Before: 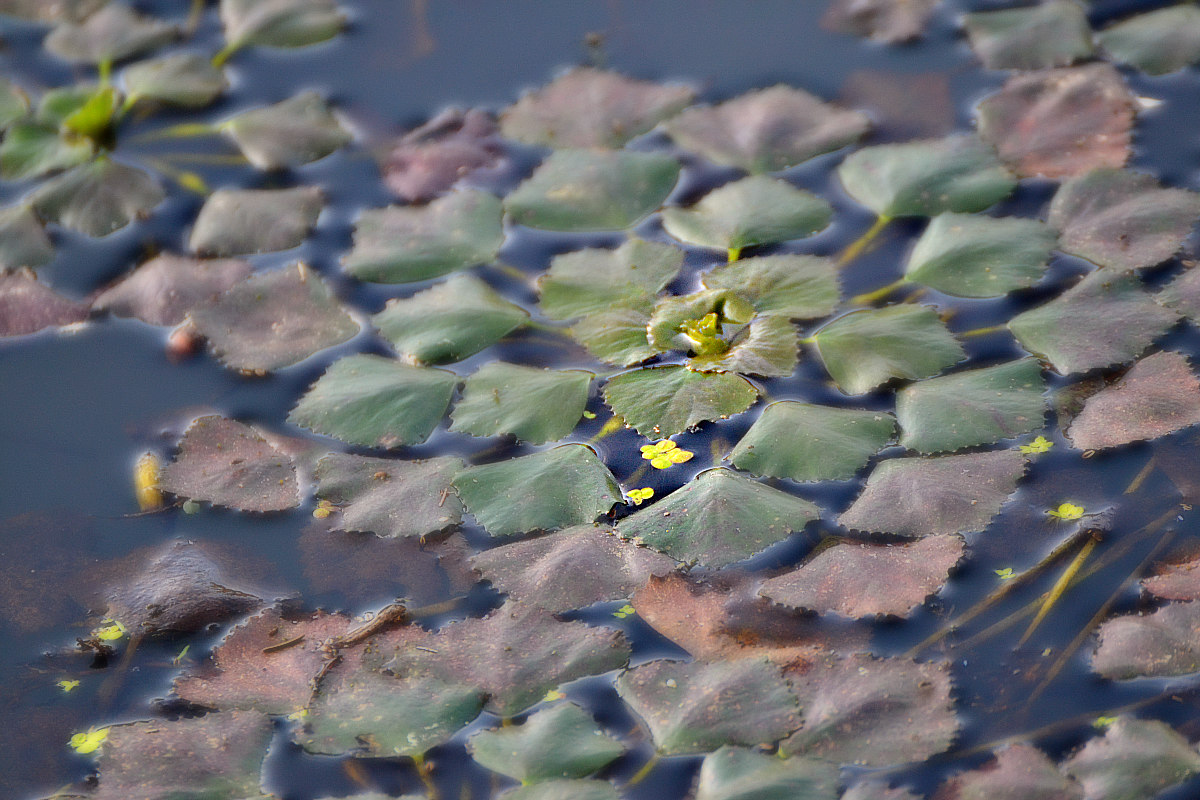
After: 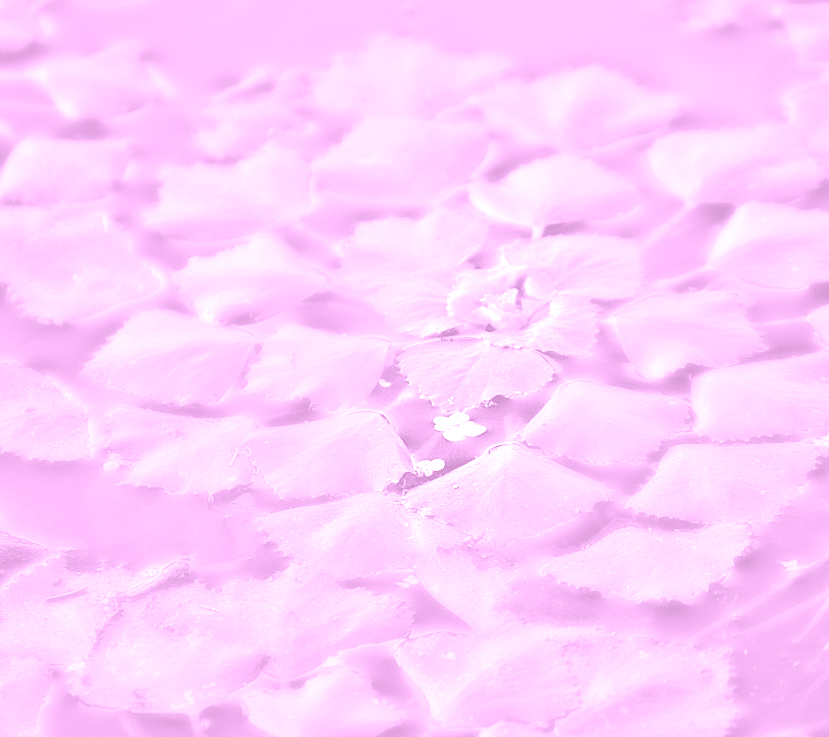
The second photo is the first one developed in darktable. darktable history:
crop and rotate: angle -3.27°, left 14.277%, top 0.028%, right 10.766%, bottom 0.028%
exposure: black level correction 0, exposure 1.5 EV, compensate exposure bias true, compensate highlight preservation false
colorize: hue 331.2°, saturation 75%, source mix 30.28%, lightness 70.52%, version 1
